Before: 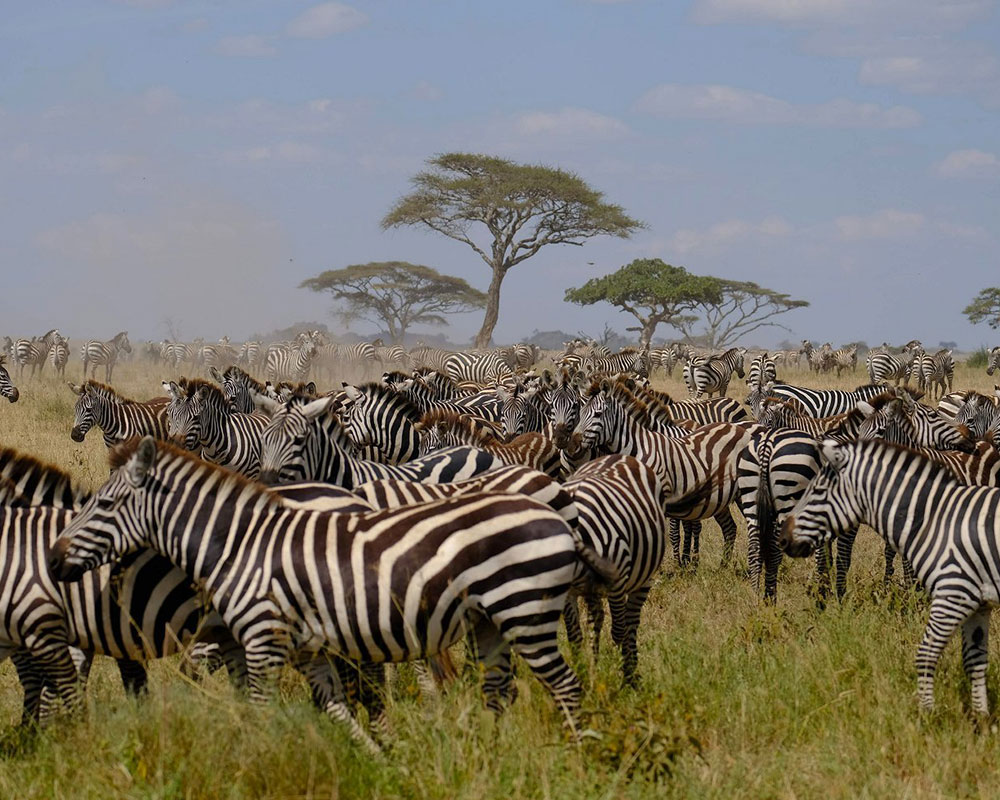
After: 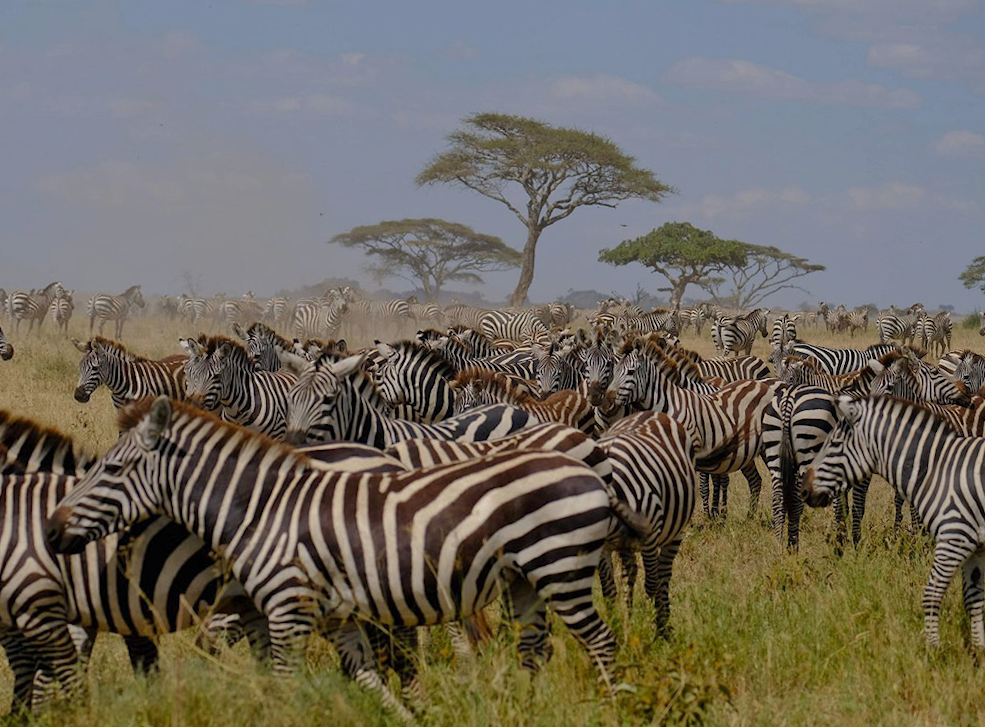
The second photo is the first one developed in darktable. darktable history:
tone equalizer: -8 EV 0.25 EV, -7 EV 0.417 EV, -6 EV 0.417 EV, -5 EV 0.25 EV, -3 EV -0.25 EV, -2 EV -0.417 EV, -1 EV -0.417 EV, +0 EV -0.25 EV, edges refinement/feathering 500, mask exposure compensation -1.57 EV, preserve details guided filter
rotate and perspective: rotation -0.013°, lens shift (vertical) -0.027, lens shift (horizontal) 0.178, crop left 0.016, crop right 0.989, crop top 0.082, crop bottom 0.918
